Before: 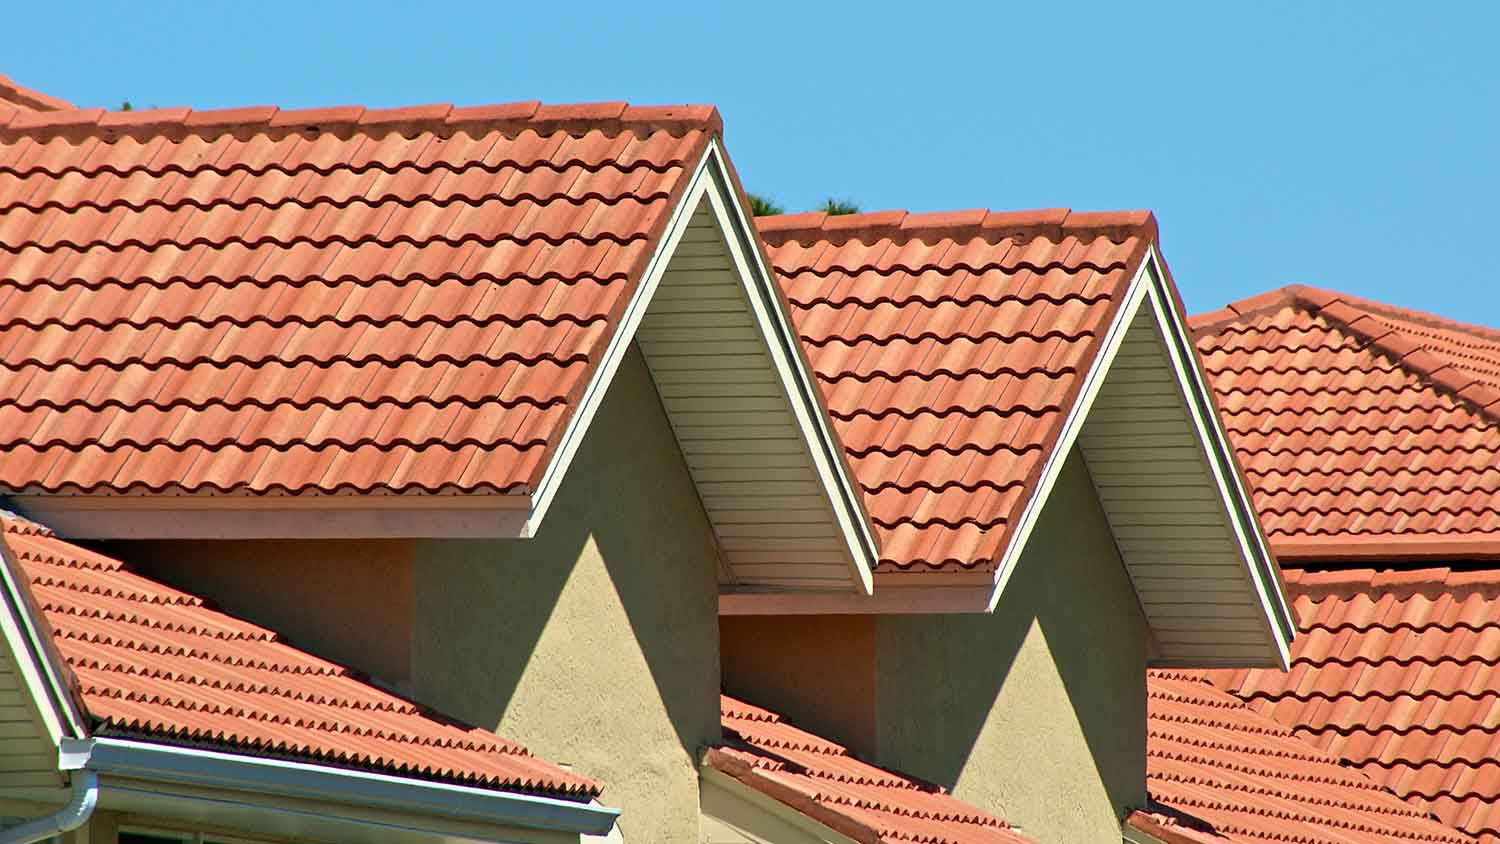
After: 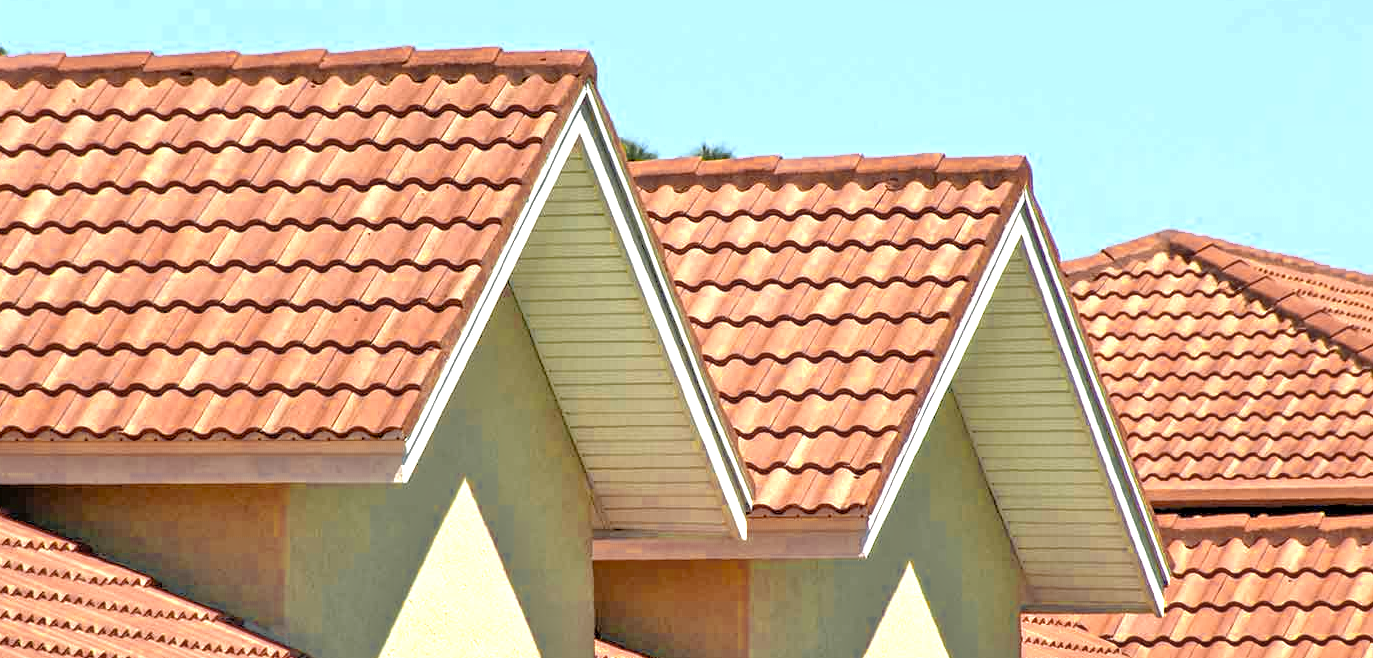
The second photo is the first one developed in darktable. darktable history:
local contrast: detail 130%
crop: left 8.461%, top 6.627%, bottom 15.322%
exposure: black level correction 0.001, exposure 0.499 EV, compensate exposure bias true, compensate highlight preservation false
tone equalizer: -7 EV 0.143 EV, -6 EV 0.601 EV, -5 EV 1.12 EV, -4 EV 1.36 EV, -3 EV 1.14 EV, -2 EV 0.6 EV, -1 EV 0.162 EV
color zones: curves: ch0 [(0.004, 0.306) (0.107, 0.448) (0.252, 0.656) (0.41, 0.398) (0.595, 0.515) (0.768, 0.628)]; ch1 [(0.07, 0.323) (0.151, 0.452) (0.252, 0.608) (0.346, 0.221) (0.463, 0.189) (0.61, 0.368) (0.735, 0.395) (0.921, 0.412)]; ch2 [(0, 0.476) (0.132, 0.512) (0.243, 0.512) (0.397, 0.48) (0.522, 0.376) (0.634, 0.536) (0.761, 0.46)]
contrast brightness saturation: contrast 0.052, brightness 0.059, saturation 0.015
